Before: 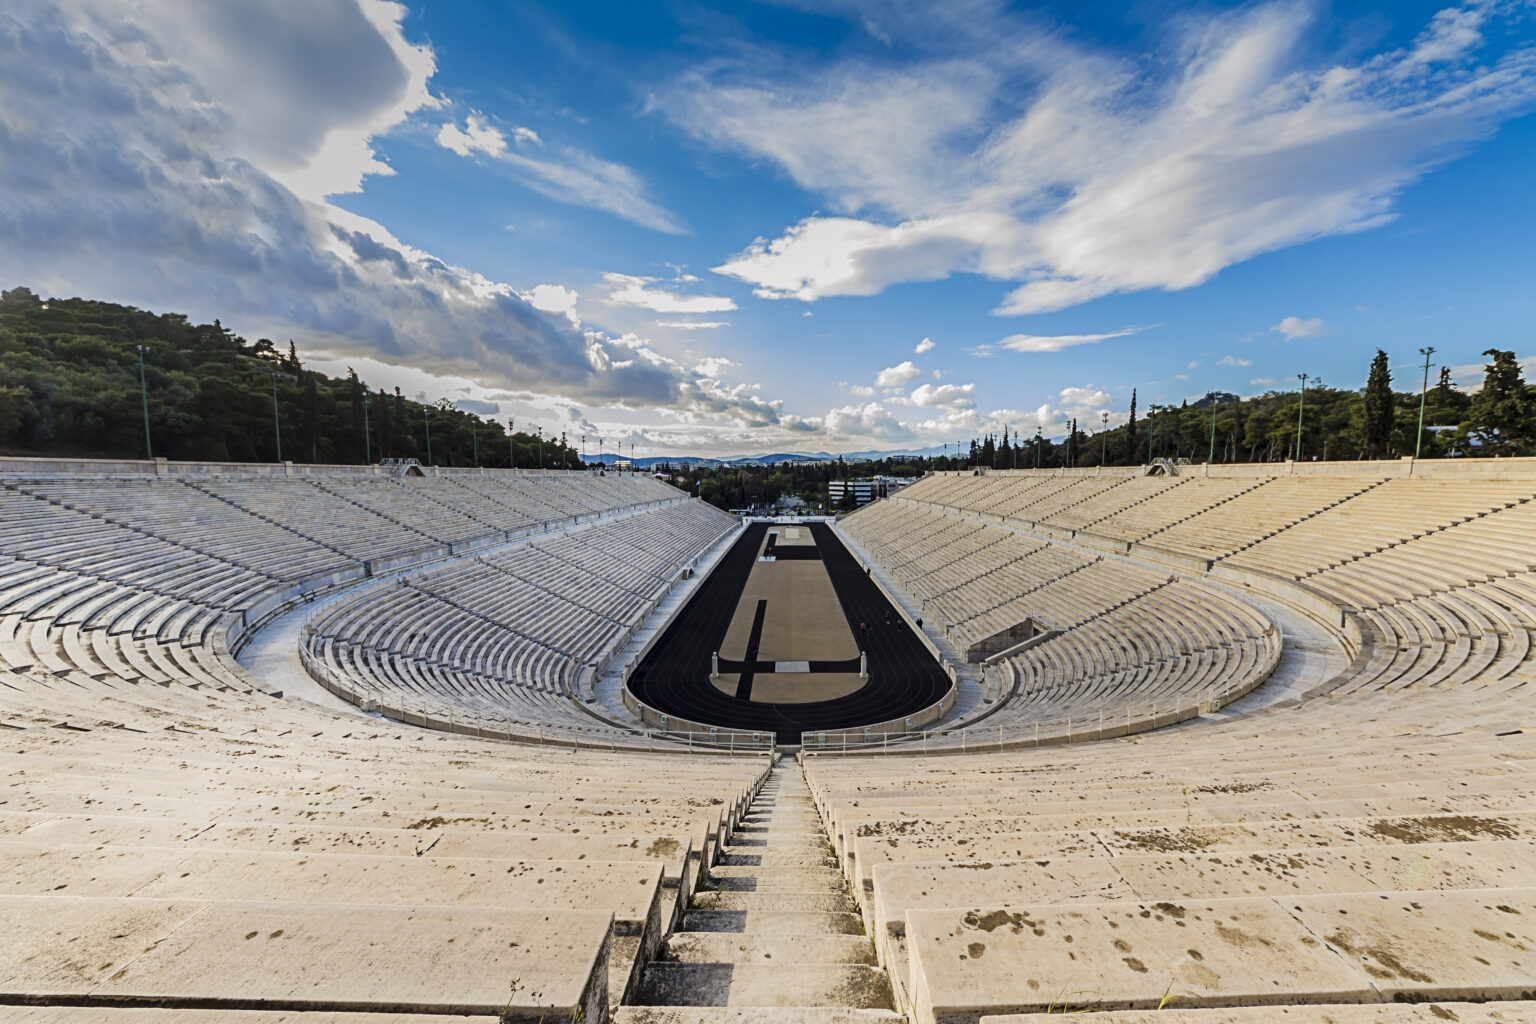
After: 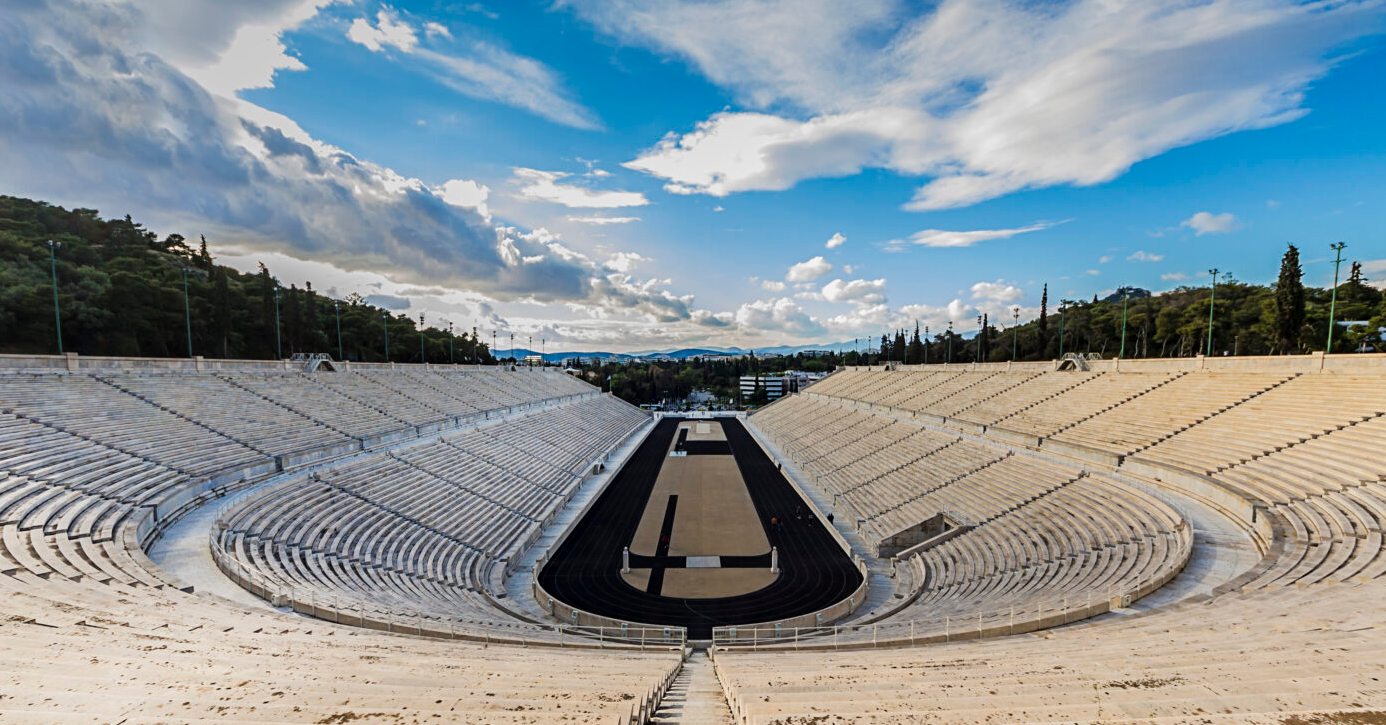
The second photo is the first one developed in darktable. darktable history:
crop: left 5.81%, top 10.315%, right 3.494%, bottom 18.84%
